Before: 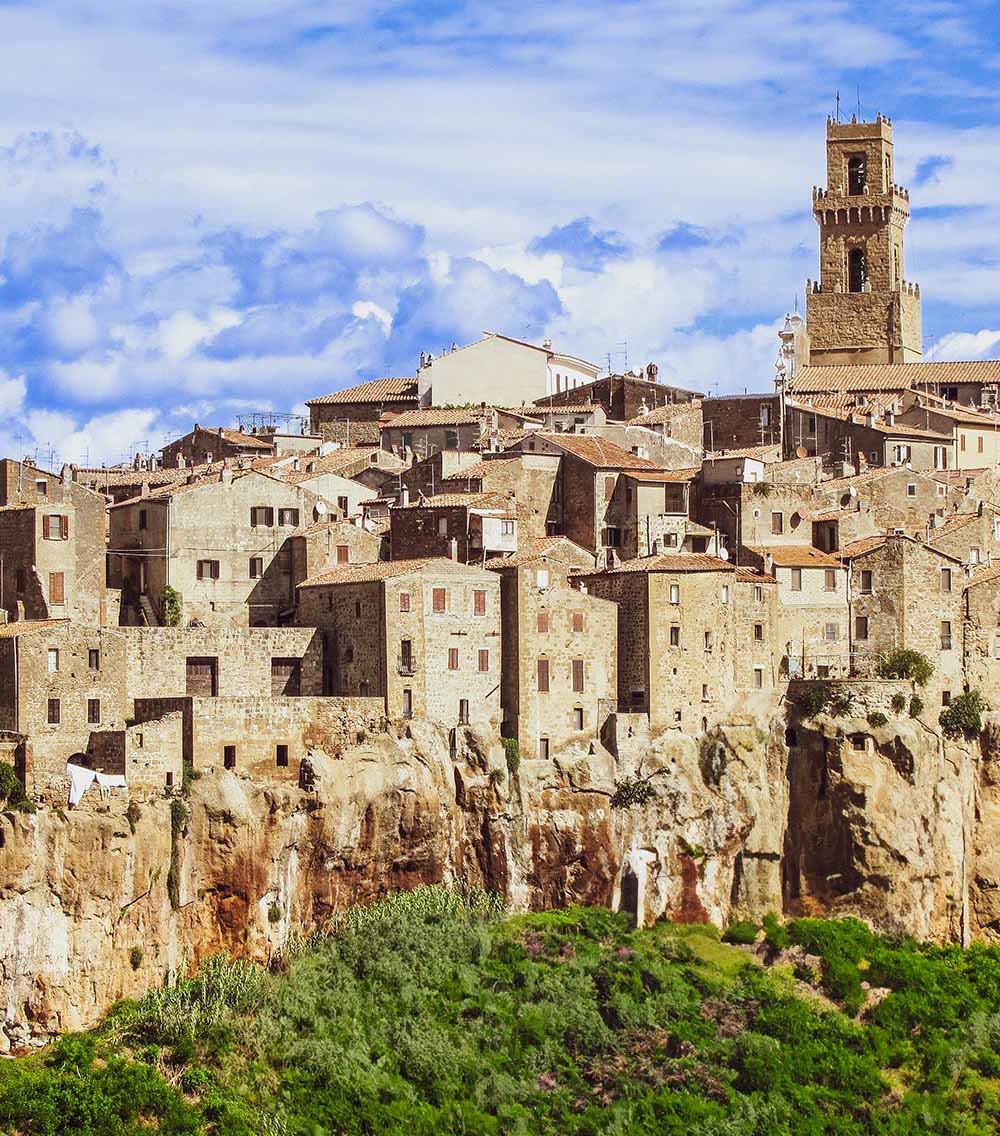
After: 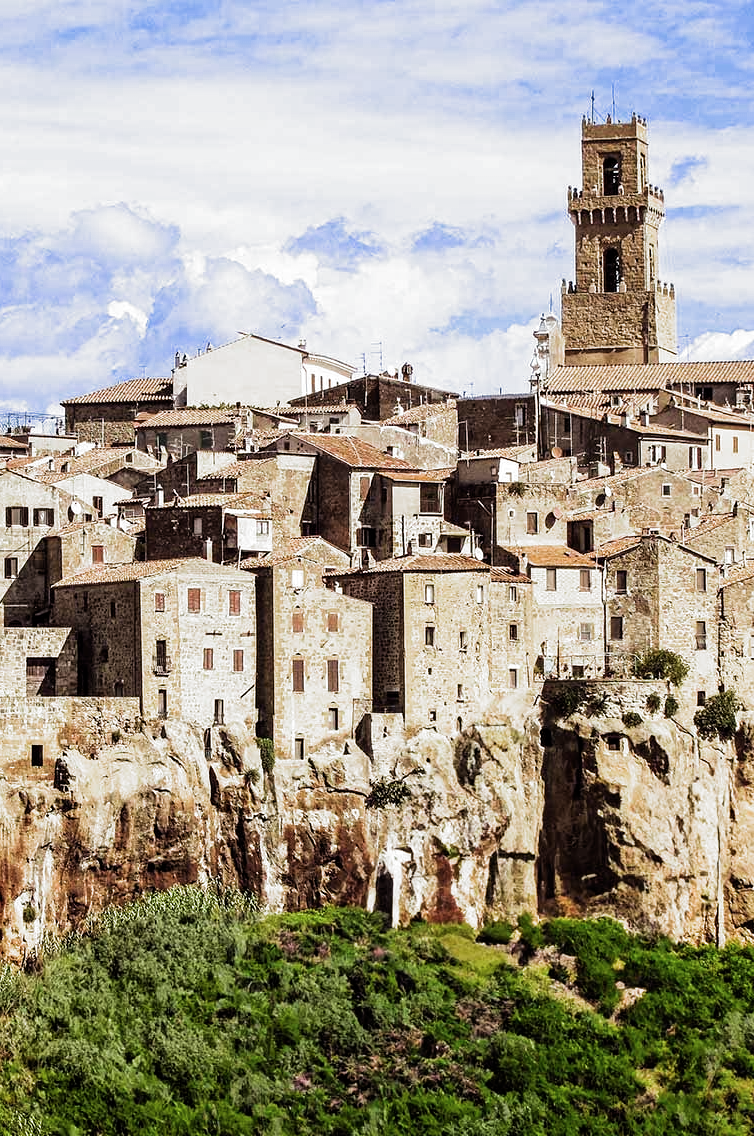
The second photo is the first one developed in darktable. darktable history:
filmic rgb: black relative exposure -8.2 EV, white relative exposure 2.2 EV, threshold 3 EV, hardness 7.11, latitude 75%, contrast 1.325, highlights saturation mix -2%, shadows ↔ highlights balance 30%, preserve chrominance RGB euclidean norm, color science v5 (2021), contrast in shadows safe, contrast in highlights safe, enable highlight reconstruction true
crop and rotate: left 24.6%
